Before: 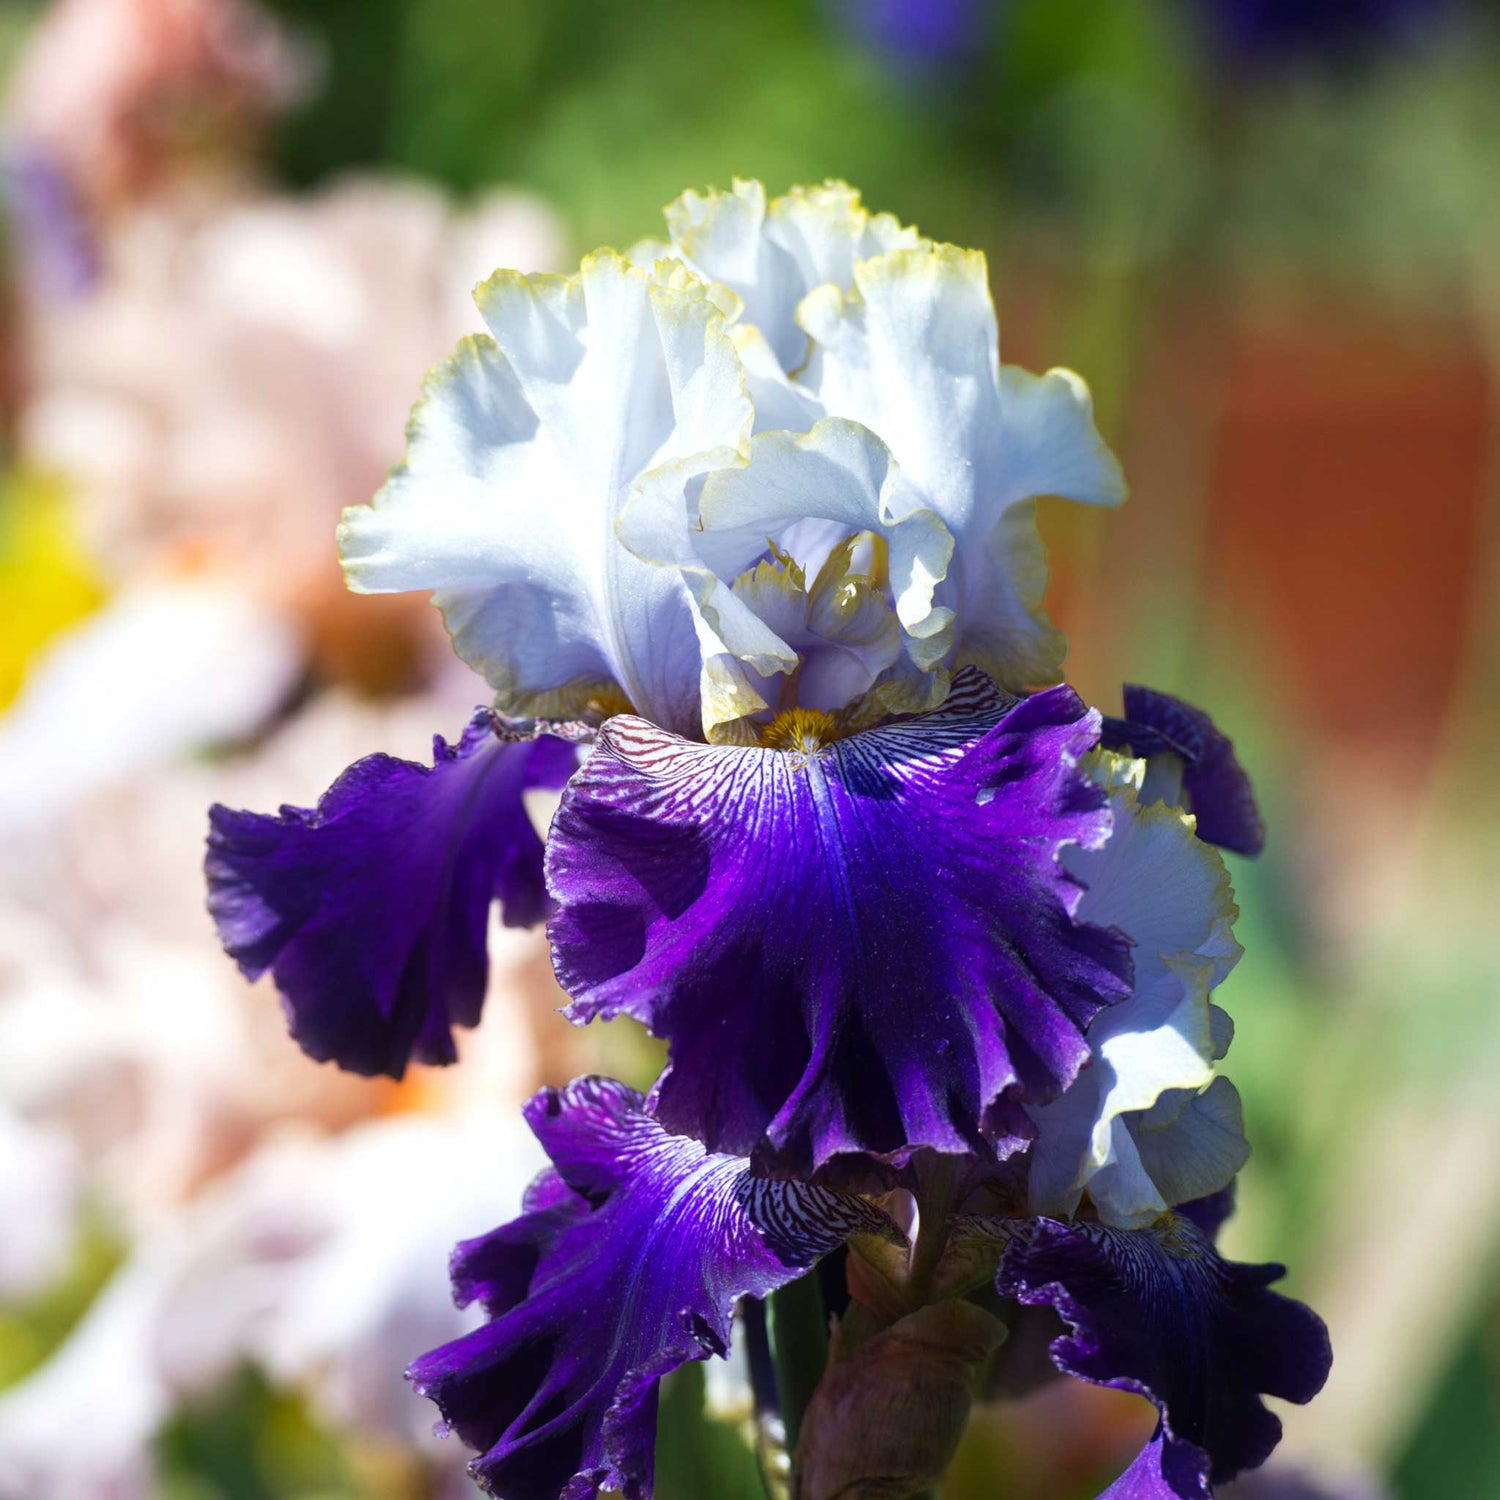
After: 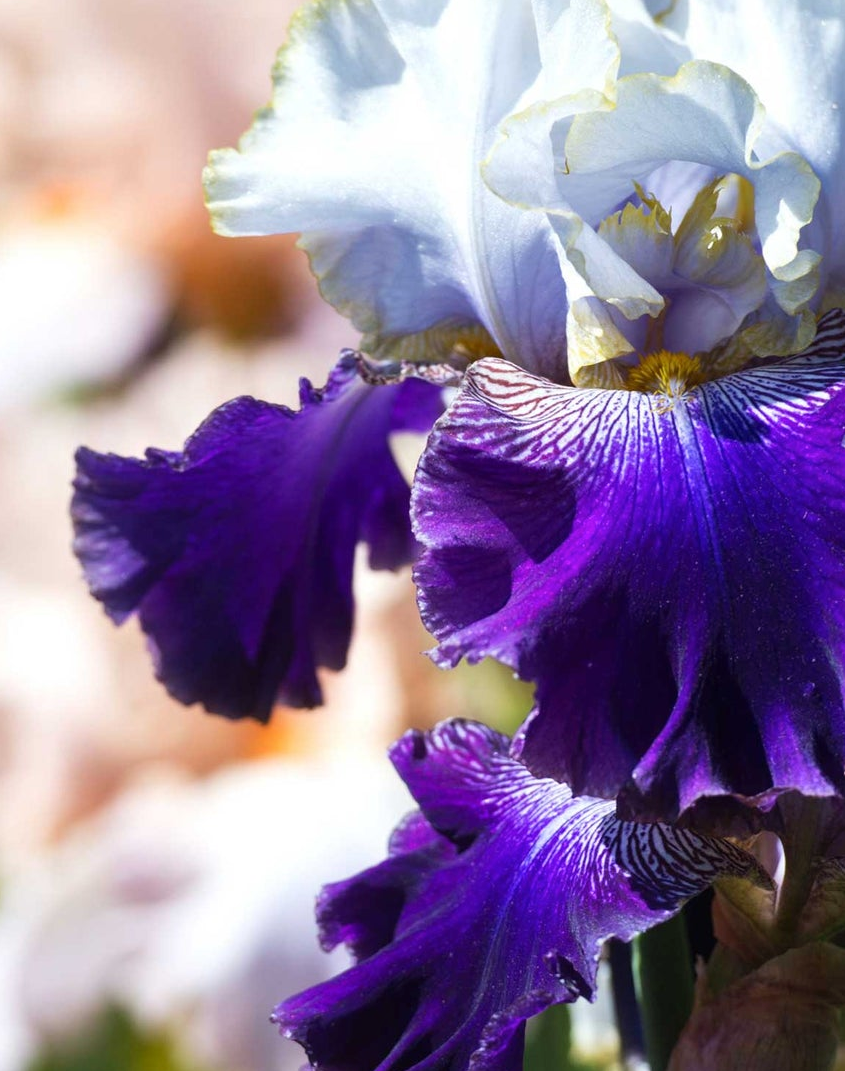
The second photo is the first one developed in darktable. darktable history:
shadows and highlights: shadows 30.86, highlights 0, soften with gaussian
crop: left 8.966%, top 23.852%, right 34.699%, bottom 4.703%
